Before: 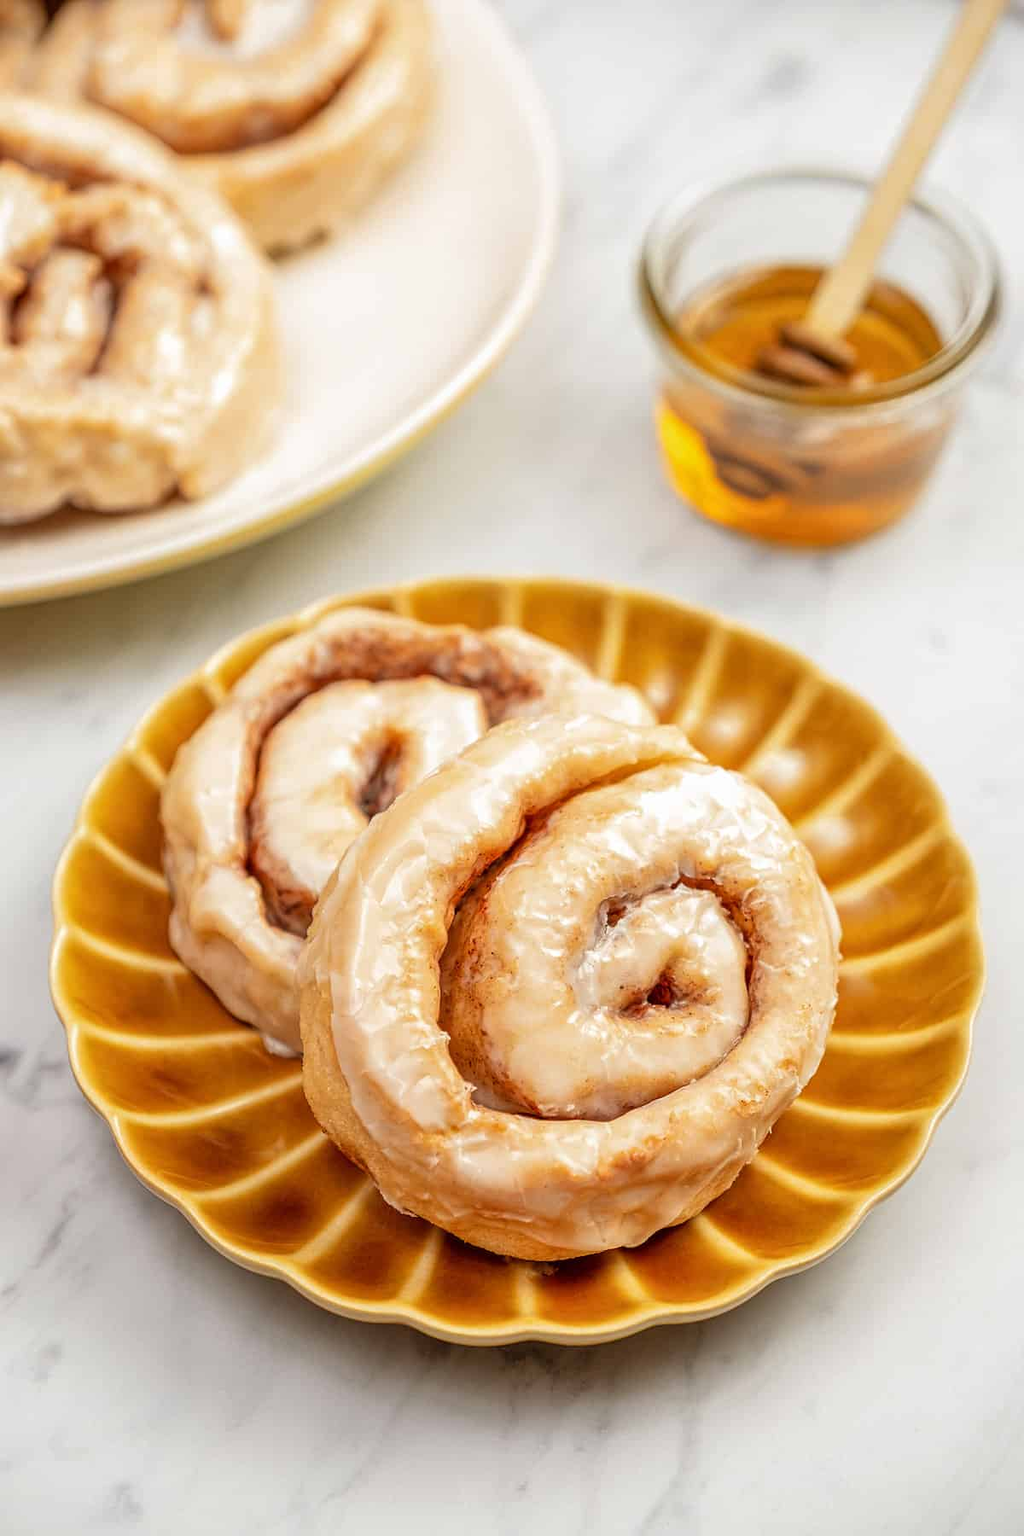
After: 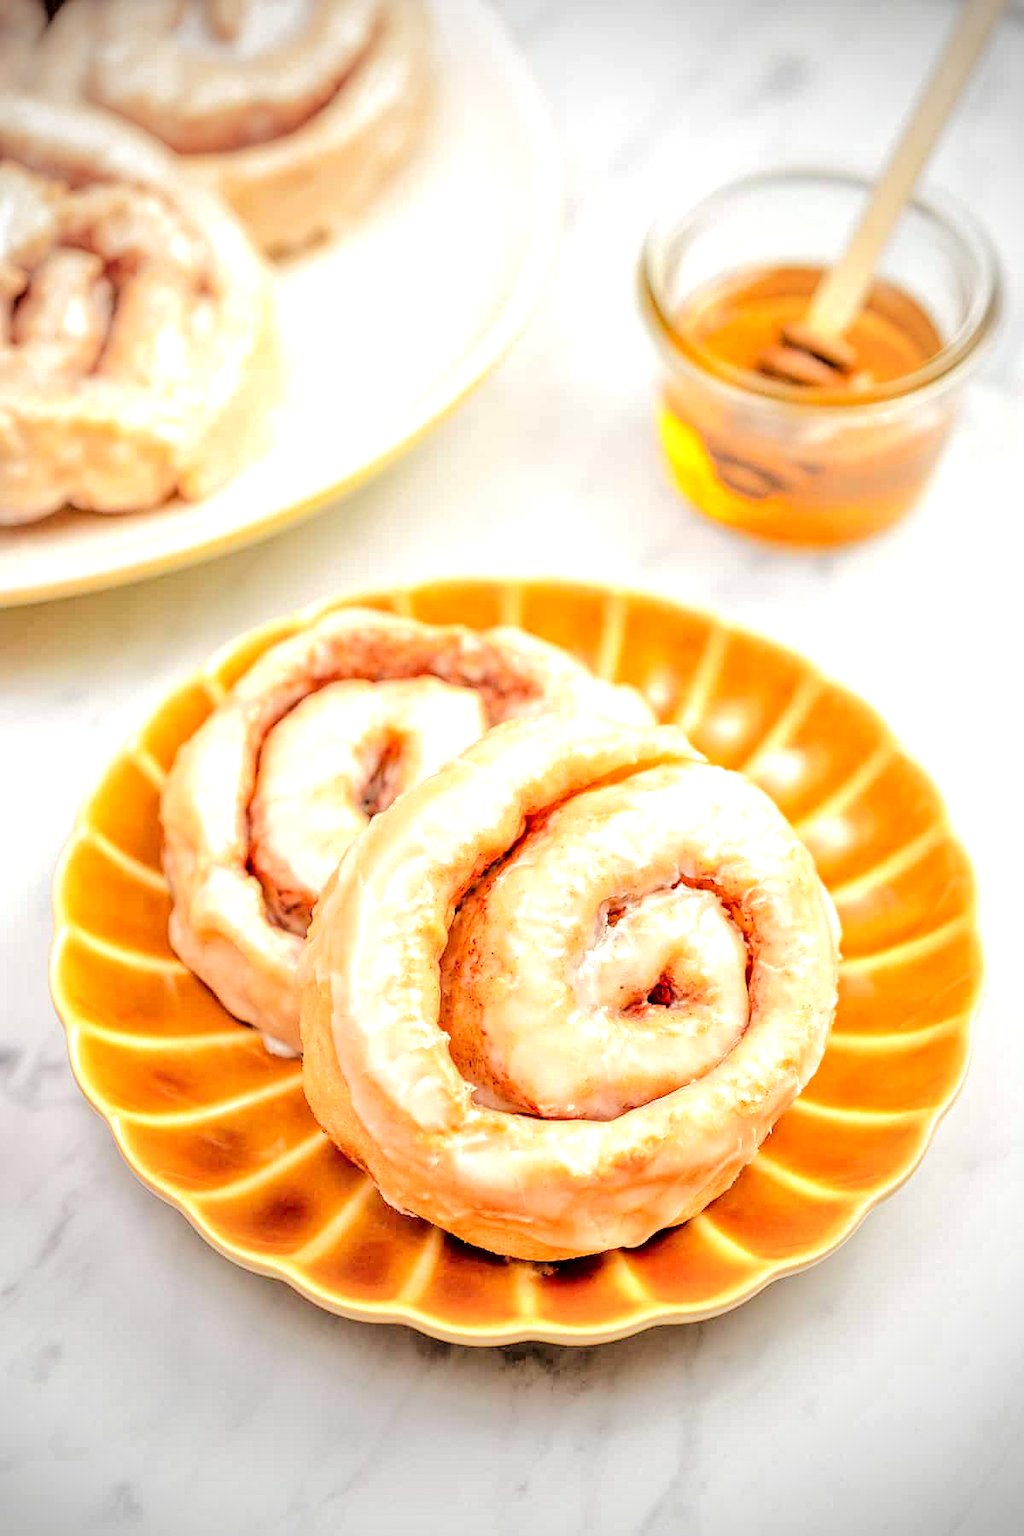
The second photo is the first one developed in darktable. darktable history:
tone equalizer: -7 EV 0.159 EV, -6 EV 0.606 EV, -5 EV 1.18 EV, -4 EV 1.3 EV, -3 EV 1.14 EV, -2 EV 0.6 EV, -1 EV 0.167 EV, edges refinement/feathering 500, mask exposure compensation -1.26 EV, preserve details no
exposure: exposure 0.491 EV, compensate exposure bias true, compensate highlight preservation false
vignetting: fall-off start 66.98%, width/height ratio 1.006
contrast equalizer: y [[0.6 ×6], [0.55 ×6], [0 ×6], [0 ×6], [0 ×6]], mix 0.333
